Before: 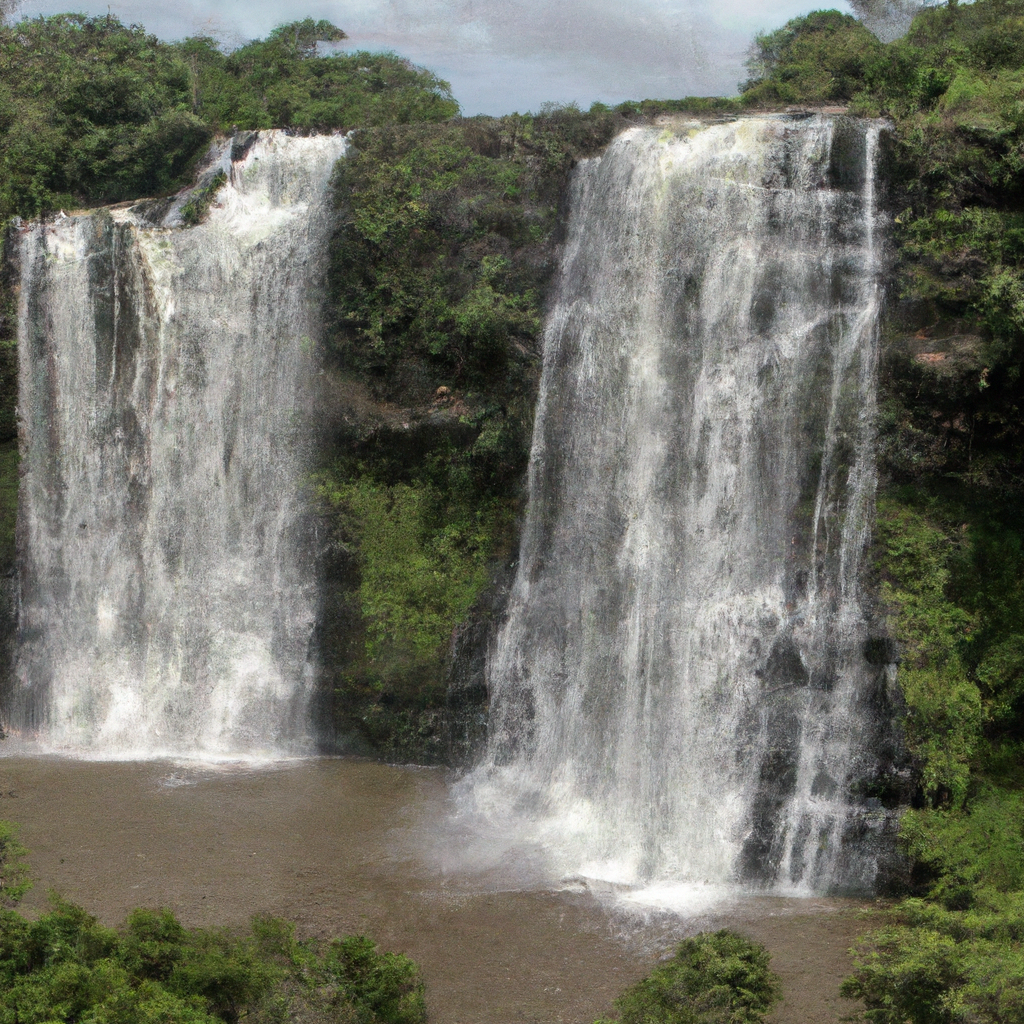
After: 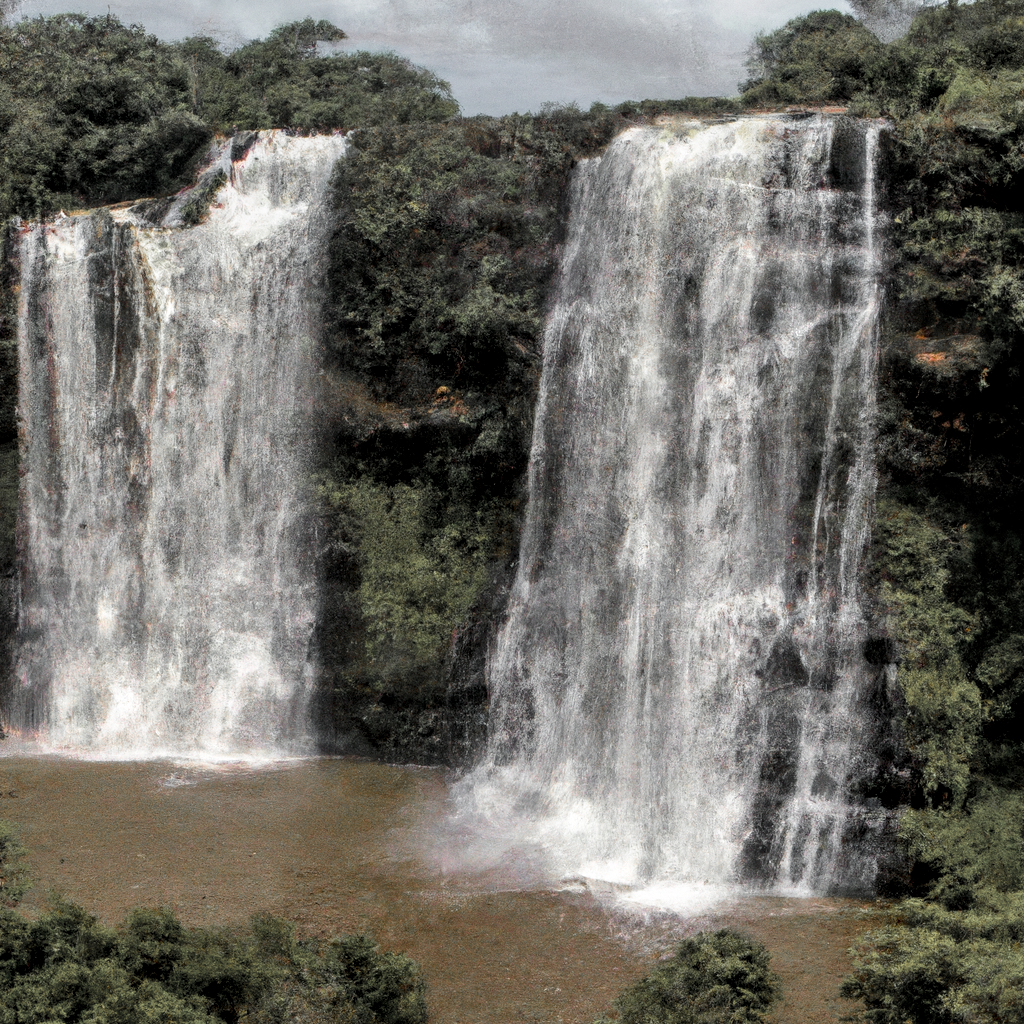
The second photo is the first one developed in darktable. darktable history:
local contrast: on, module defaults
filmic rgb: black relative exposure -12 EV, white relative exposure 2.8 EV, threshold 3 EV, target black luminance 0%, hardness 8.06, latitude 70.41%, contrast 1.14, highlights saturation mix 10%, shadows ↔ highlights balance -0.388%, color science v4 (2020), iterations of high-quality reconstruction 10, contrast in shadows soft, contrast in highlights soft, enable highlight reconstruction true
color zones: curves: ch1 [(0, 0.638) (0.193, 0.442) (0.286, 0.15) (0.429, 0.14) (0.571, 0.142) (0.714, 0.154) (0.857, 0.175) (1, 0.638)]
color balance rgb: perceptual saturation grading › global saturation 30%, global vibrance 20%
